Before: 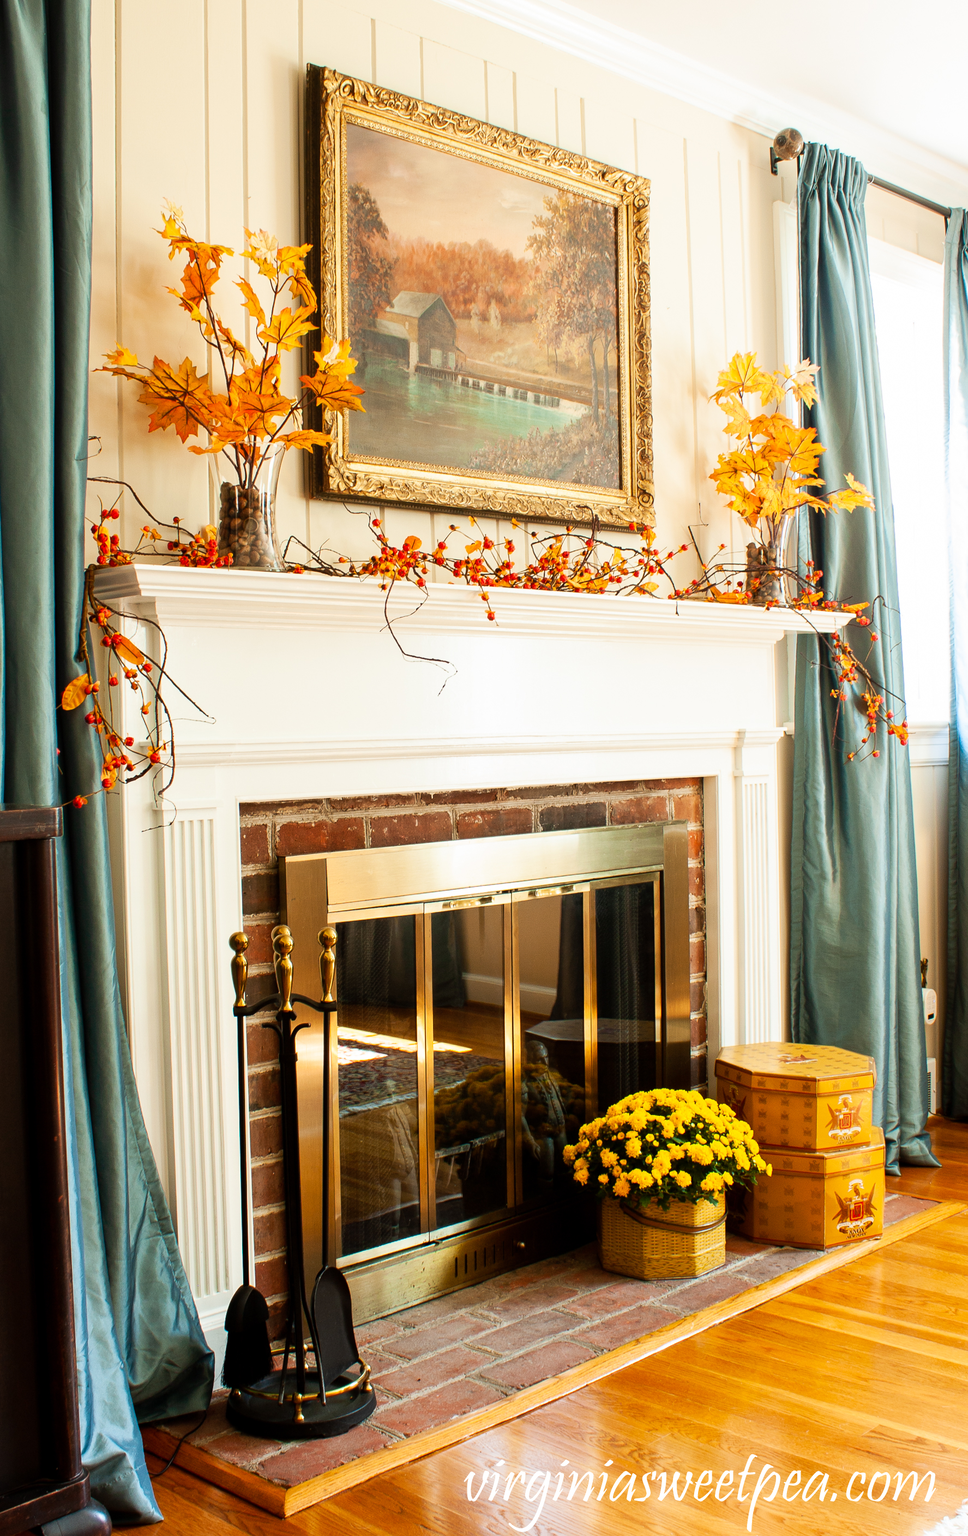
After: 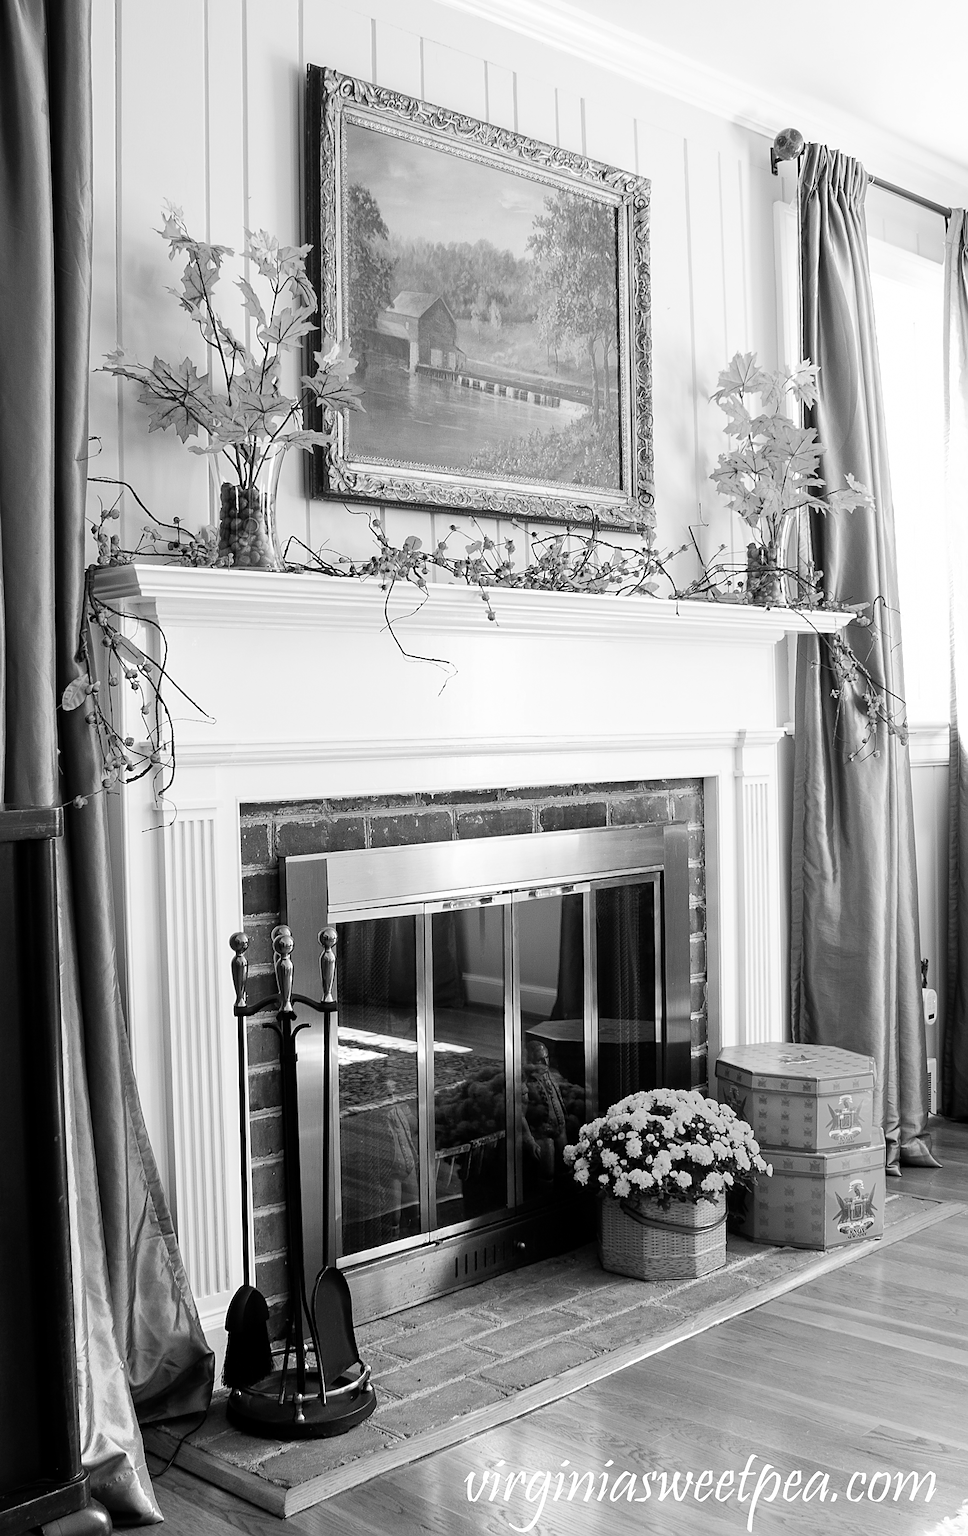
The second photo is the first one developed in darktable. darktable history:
sharpen: on, module defaults
color zones: curves: ch0 [(0, 0.613) (0.01, 0.613) (0.245, 0.448) (0.498, 0.529) (0.642, 0.665) (0.879, 0.777) (0.99, 0.613)]; ch1 [(0, 0) (0.143, 0) (0.286, 0) (0.429, 0) (0.571, 0) (0.714, 0) (0.857, 0)]
